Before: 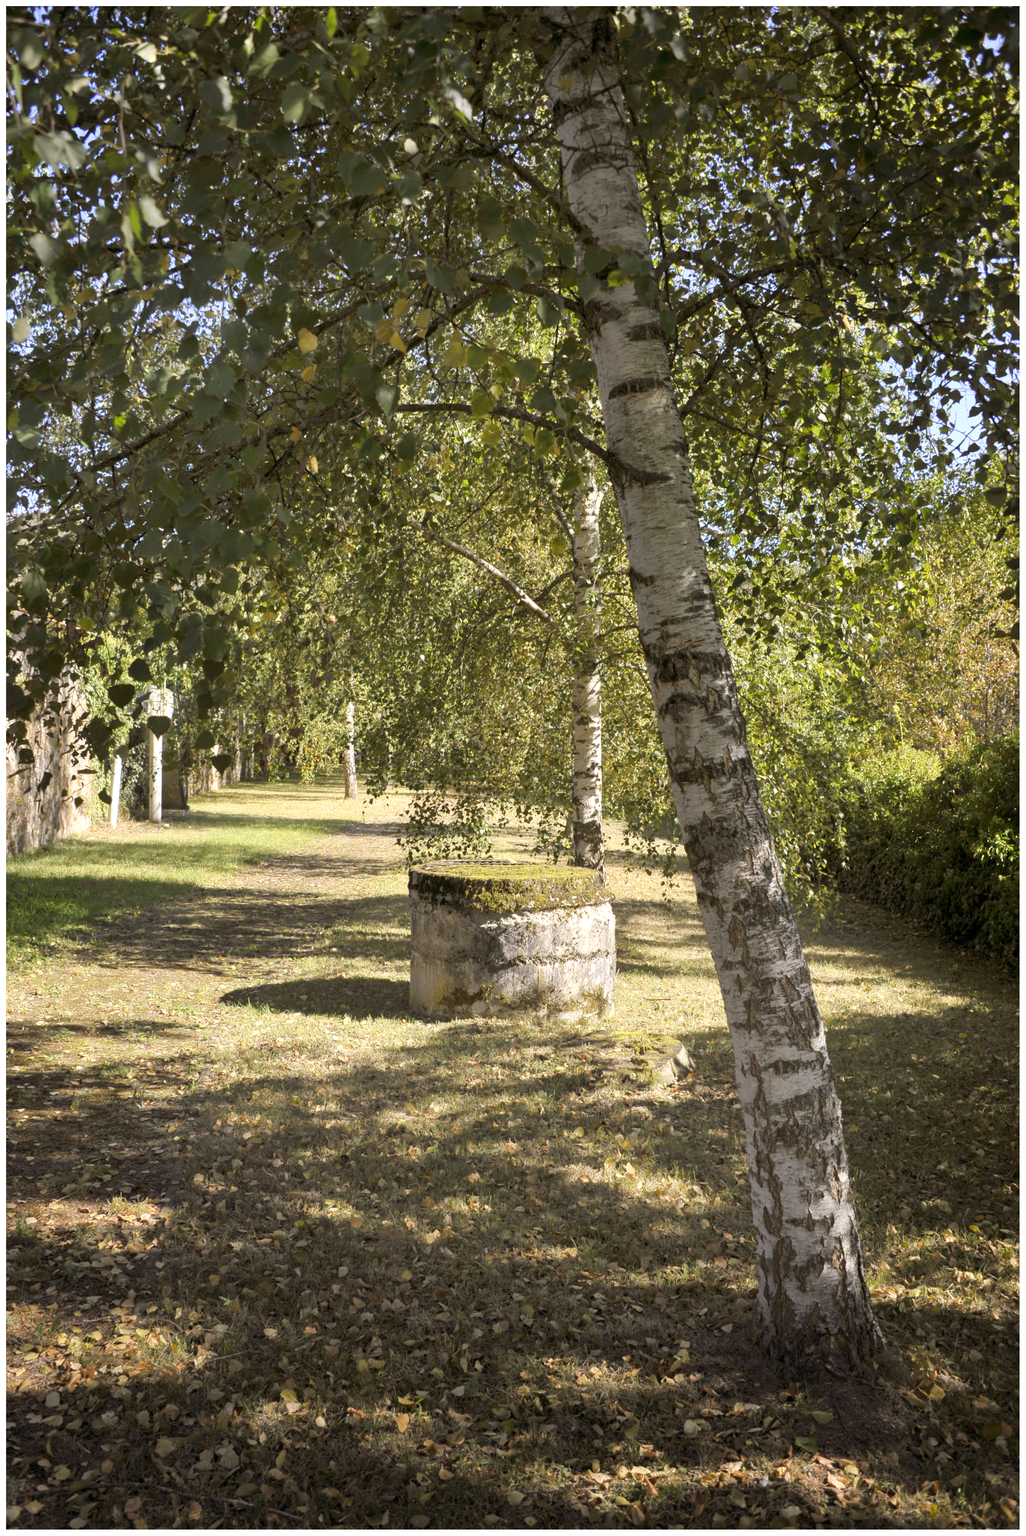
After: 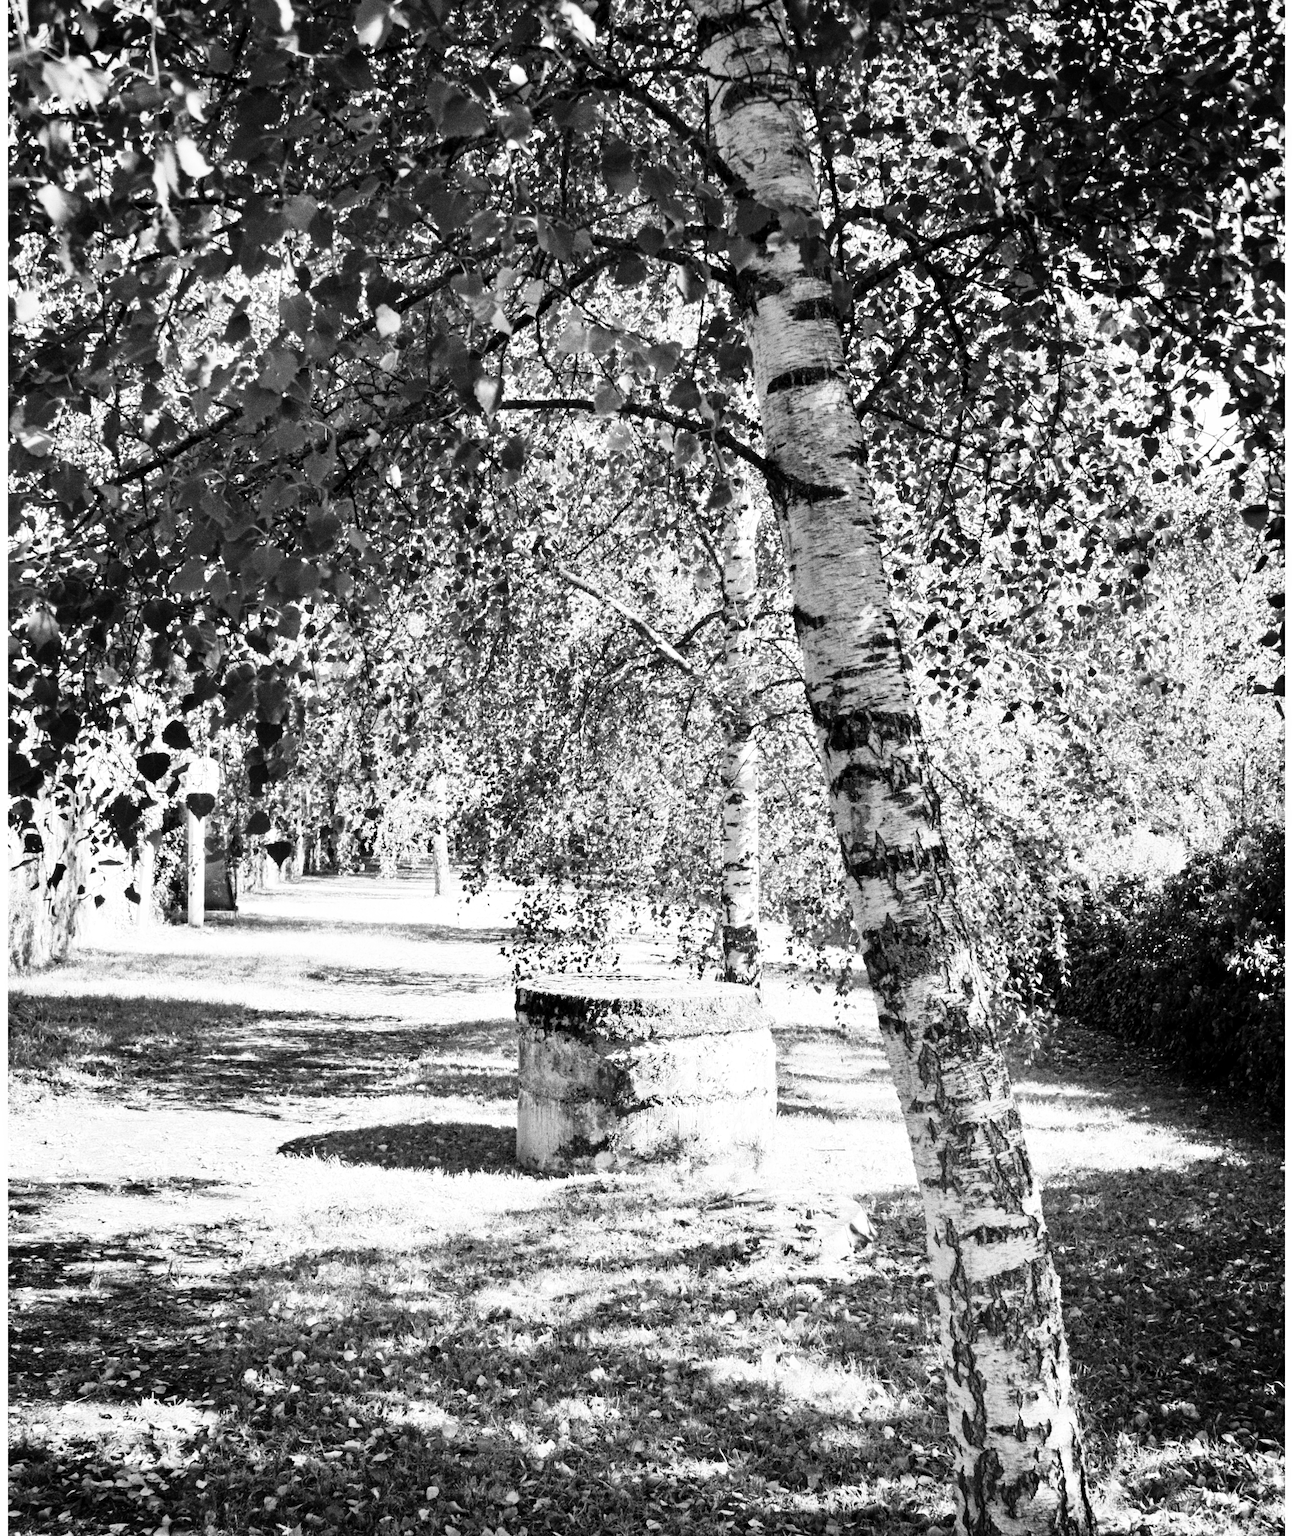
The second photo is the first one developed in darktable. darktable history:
color zones: curves: ch0 [(0, 0.613) (0.01, 0.613) (0.245, 0.448) (0.498, 0.529) (0.642, 0.665) (0.879, 0.777) (0.99, 0.613)]; ch1 [(0, 0) (0.143, 0) (0.286, 0) (0.429, 0) (0.571, 0) (0.714, 0) (0.857, 0)], mix -121.96%
crop and rotate: top 5.667%, bottom 14.937%
monochrome: on, module defaults
rgb curve: curves: ch0 [(0, 0) (0.21, 0.15) (0.24, 0.21) (0.5, 0.75) (0.75, 0.96) (0.89, 0.99) (1, 1)]; ch1 [(0, 0.02) (0.21, 0.13) (0.25, 0.2) (0.5, 0.67) (0.75, 0.9) (0.89, 0.97) (1, 1)]; ch2 [(0, 0.02) (0.21, 0.13) (0.25, 0.2) (0.5, 0.67) (0.75, 0.9) (0.89, 0.97) (1, 1)], compensate middle gray true
white balance: red 1.045, blue 0.932
contrast equalizer: y [[0.5, 0.501, 0.532, 0.538, 0.54, 0.541], [0.5 ×6], [0.5 ×6], [0 ×6], [0 ×6]]
grain: coarseness 0.09 ISO, strength 40%
